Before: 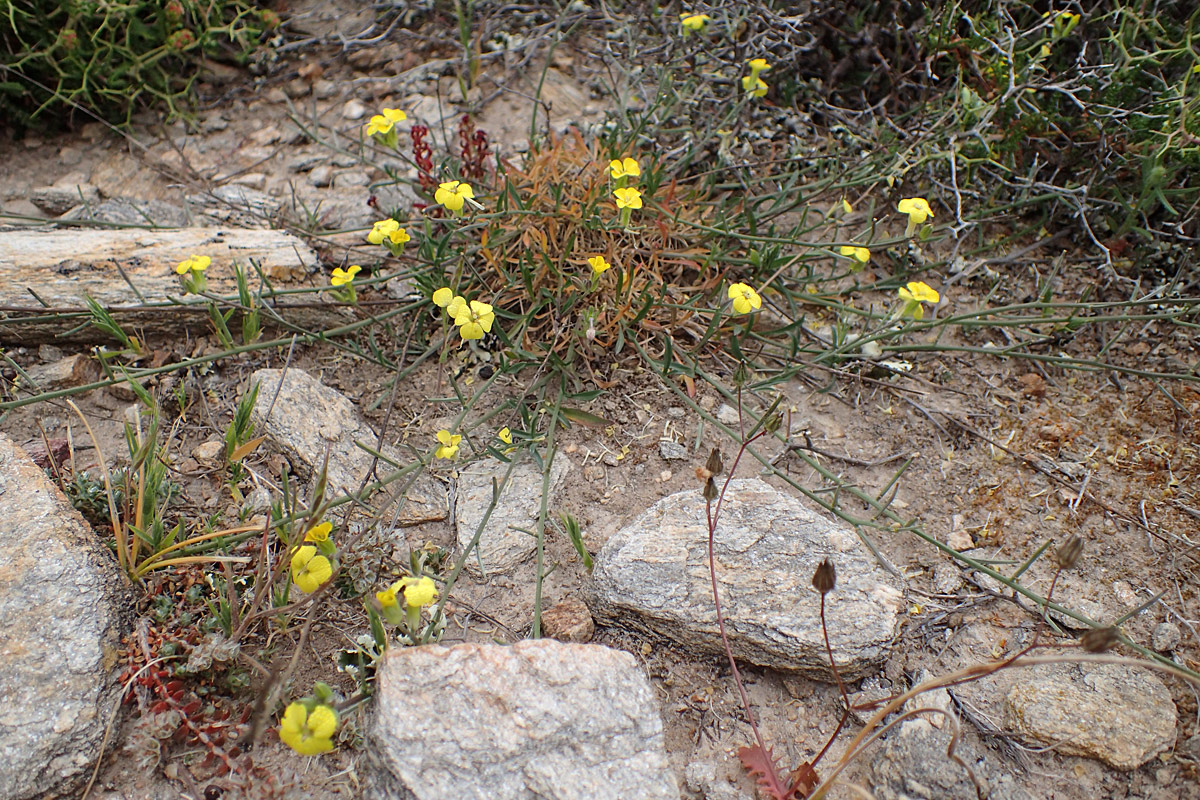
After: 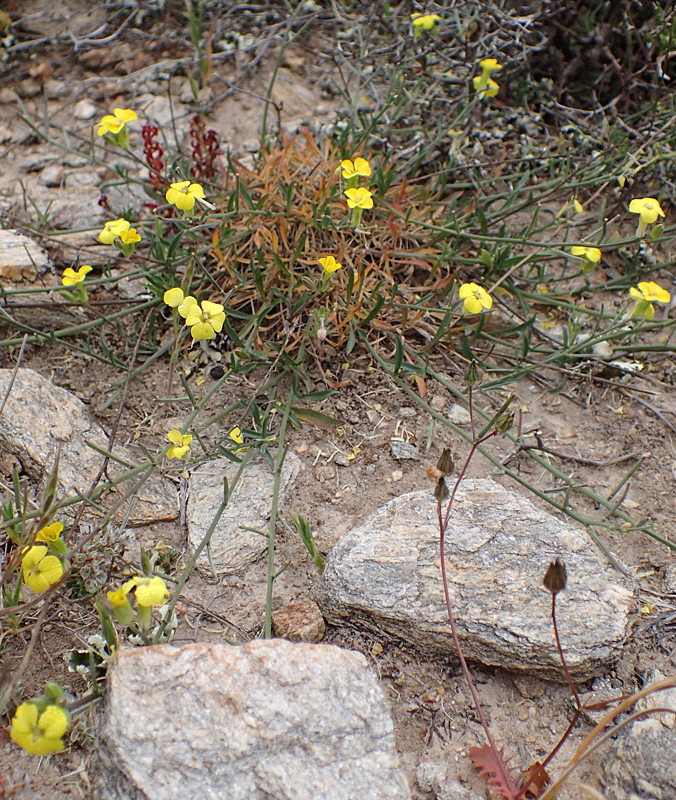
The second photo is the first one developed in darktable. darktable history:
crop and rotate: left 22.463%, right 21.173%
